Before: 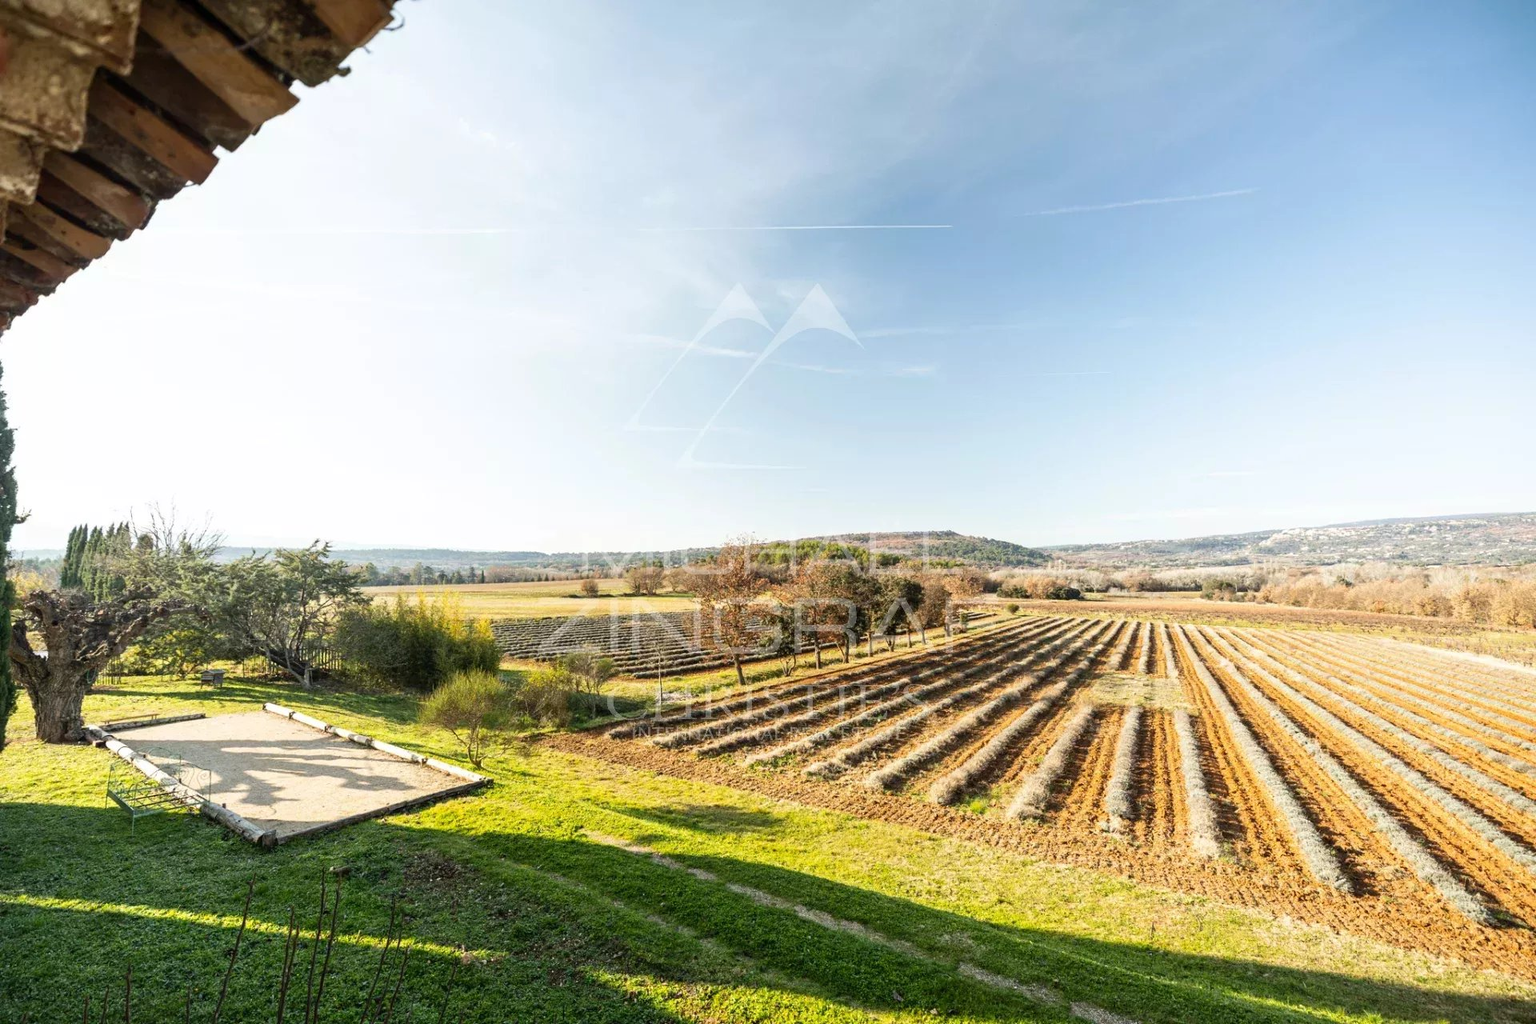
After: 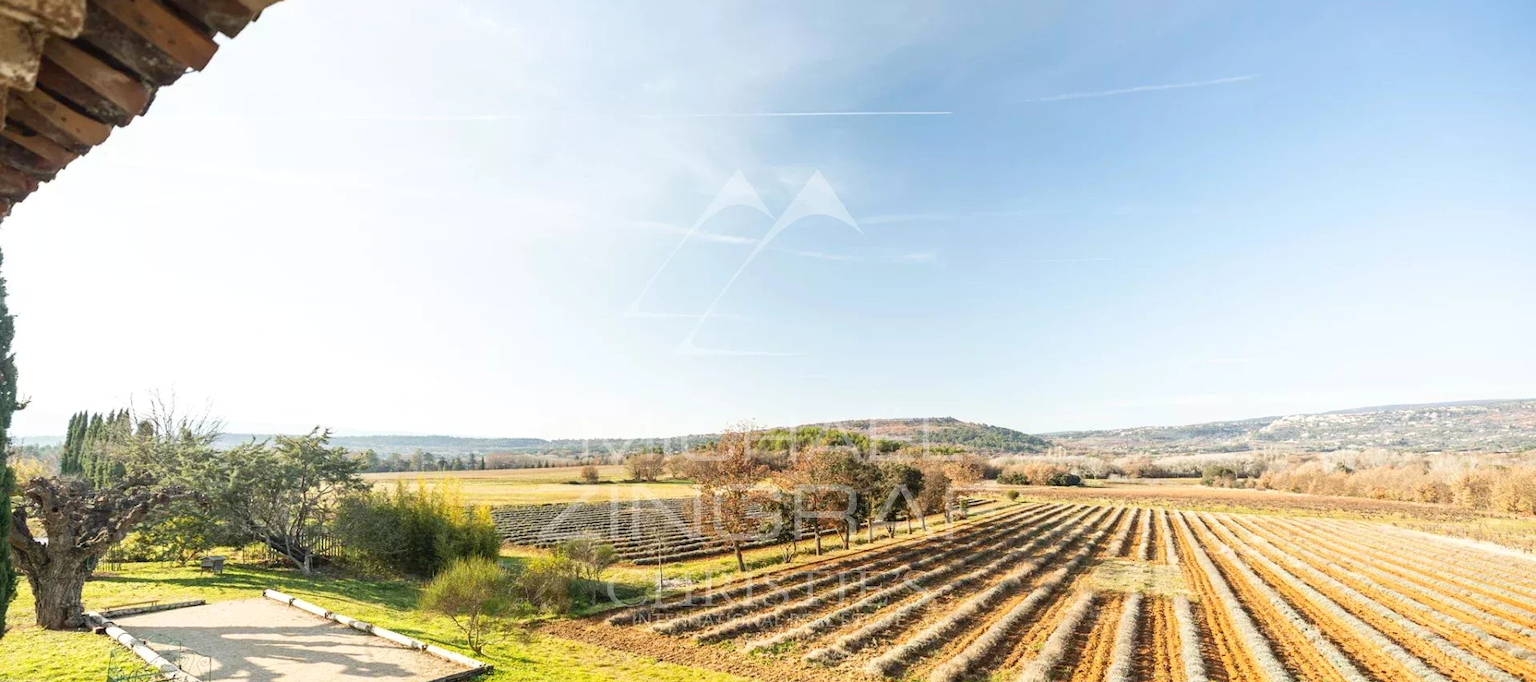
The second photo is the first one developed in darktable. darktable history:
exposure: exposure 0.29 EV, compensate highlight preservation false
color balance rgb: contrast -10%
crop: top 11.166%, bottom 22.168%
